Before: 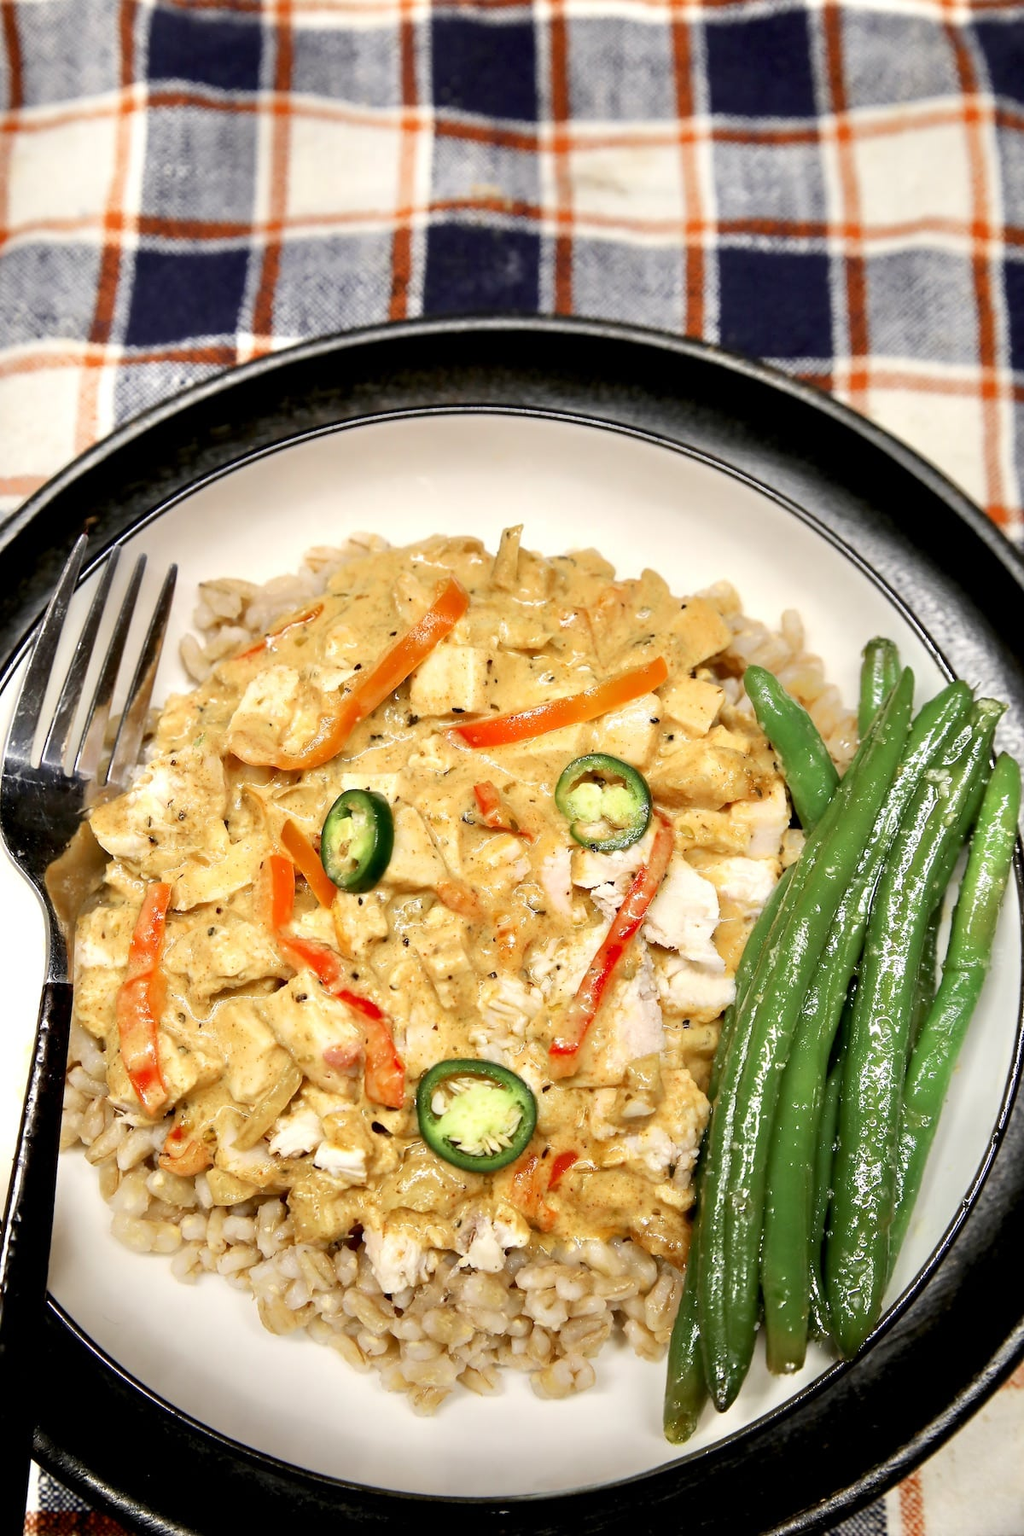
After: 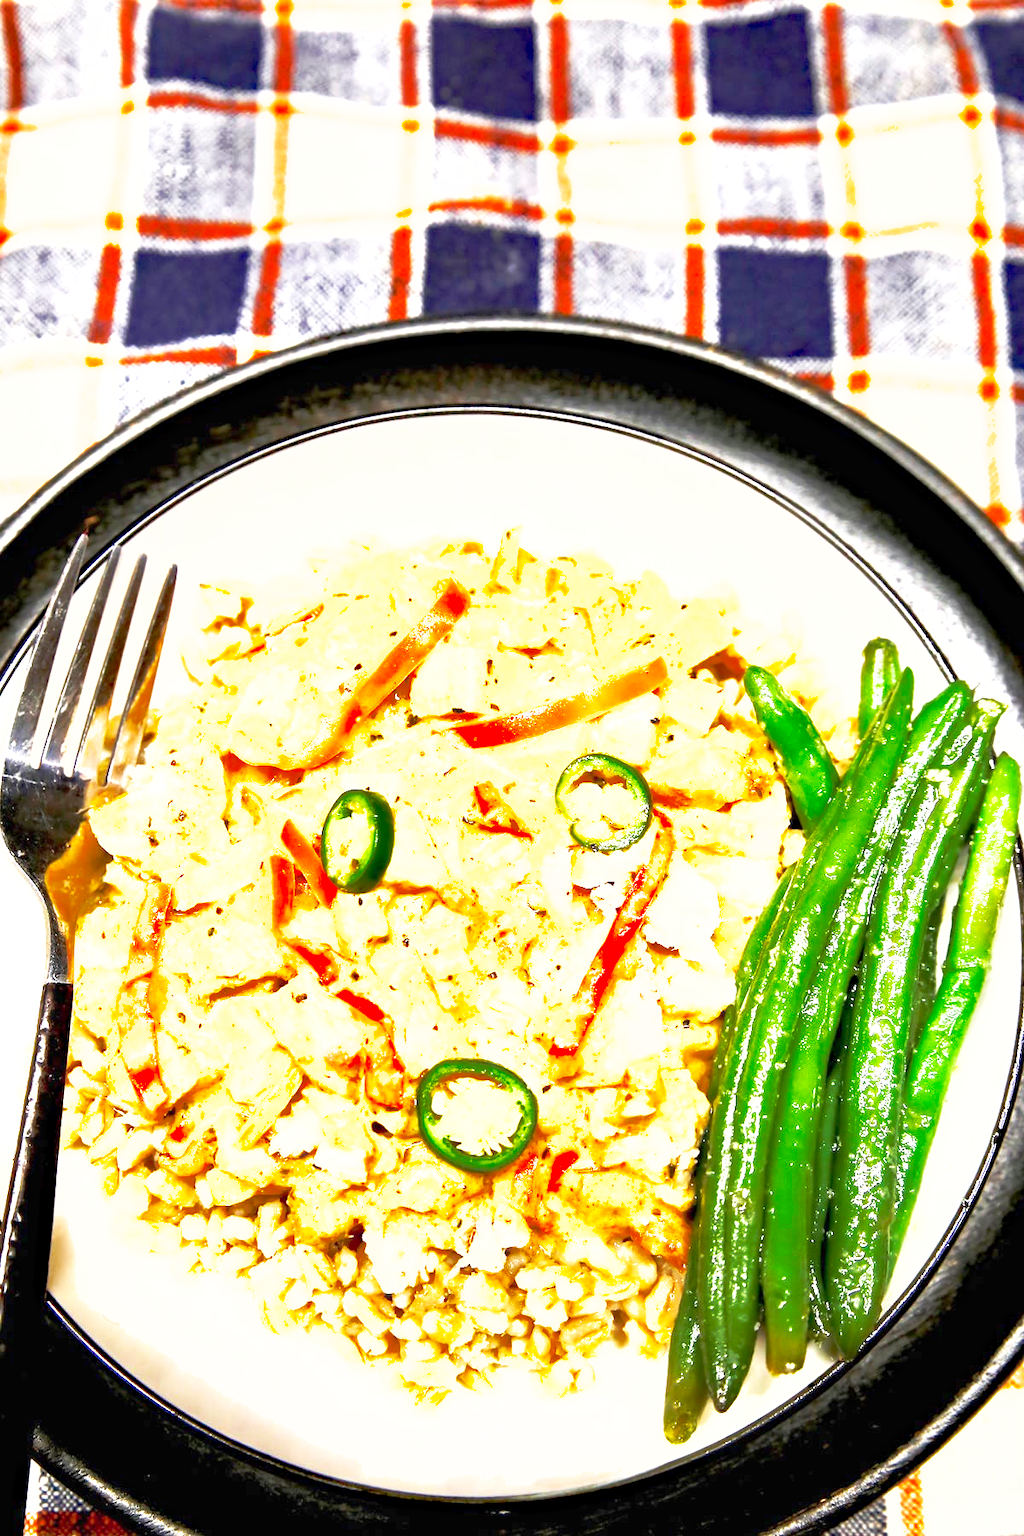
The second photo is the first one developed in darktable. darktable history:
shadows and highlights: on, module defaults
haze removal: compatibility mode true
base curve: curves: ch0 [(0, 0) (0.257, 0.25) (0.482, 0.586) (0.757, 0.871) (1, 1)], preserve colors none
exposure: black level correction 0, exposure 1.379 EV, compensate highlight preservation false
